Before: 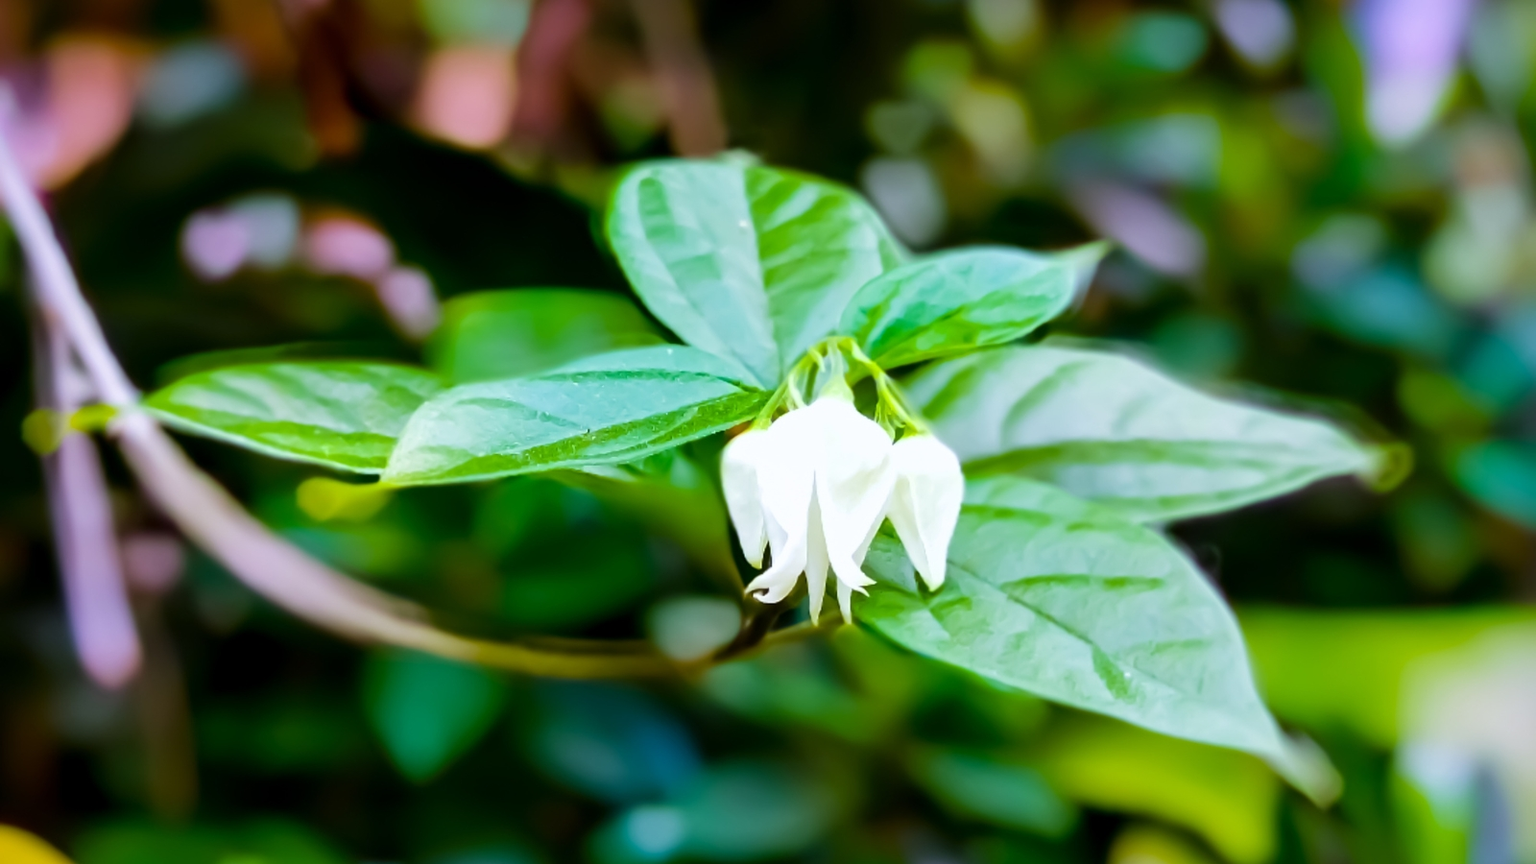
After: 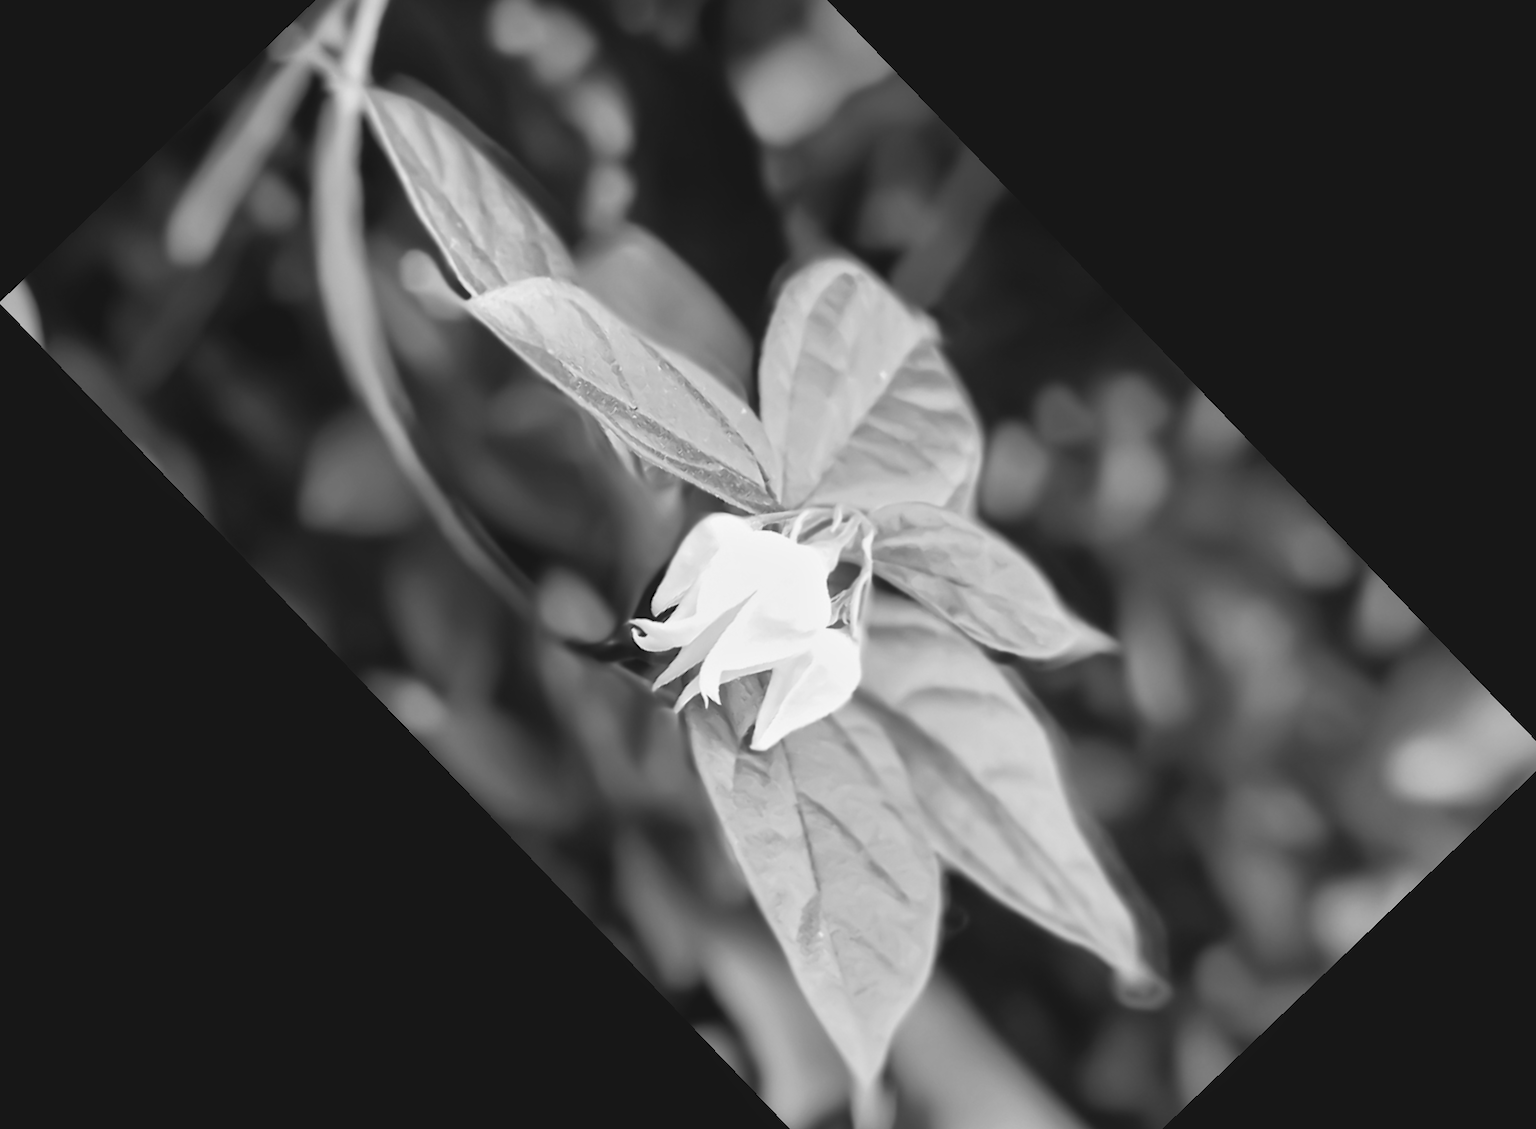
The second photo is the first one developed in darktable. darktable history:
tone curve: curves: ch0 [(0, 0) (0.15, 0.17) (0.452, 0.437) (0.611, 0.588) (0.751, 0.749) (1, 1)]; ch1 [(0, 0) (0.325, 0.327) (0.412, 0.45) (0.453, 0.484) (0.5, 0.499) (0.541, 0.55) (0.617, 0.612) (0.695, 0.697) (1, 1)]; ch2 [(0, 0) (0.386, 0.397) (0.452, 0.459) (0.505, 0.498) (0.524, 0.547) (0.574, 0.566) (0.633, 0.641) (1, 1)], color space Lab, independent channels, preserve colors none
monochrome: a -71.75, b 75.82
exposure: black level correction -0.008, exposure 0.067 EV, compensate highlight preservation false
crop and rotate: angle -46.26°, top 16.234%, right 0.912%, bottom 11.704%
rotate and perspective: rotation 0.074°, lens shift (vertical) 0.096, lens shift (horizontal) -0.041, crop left 0.043, crop right 0.952, crop top 0.024, crop bottom 0.979
